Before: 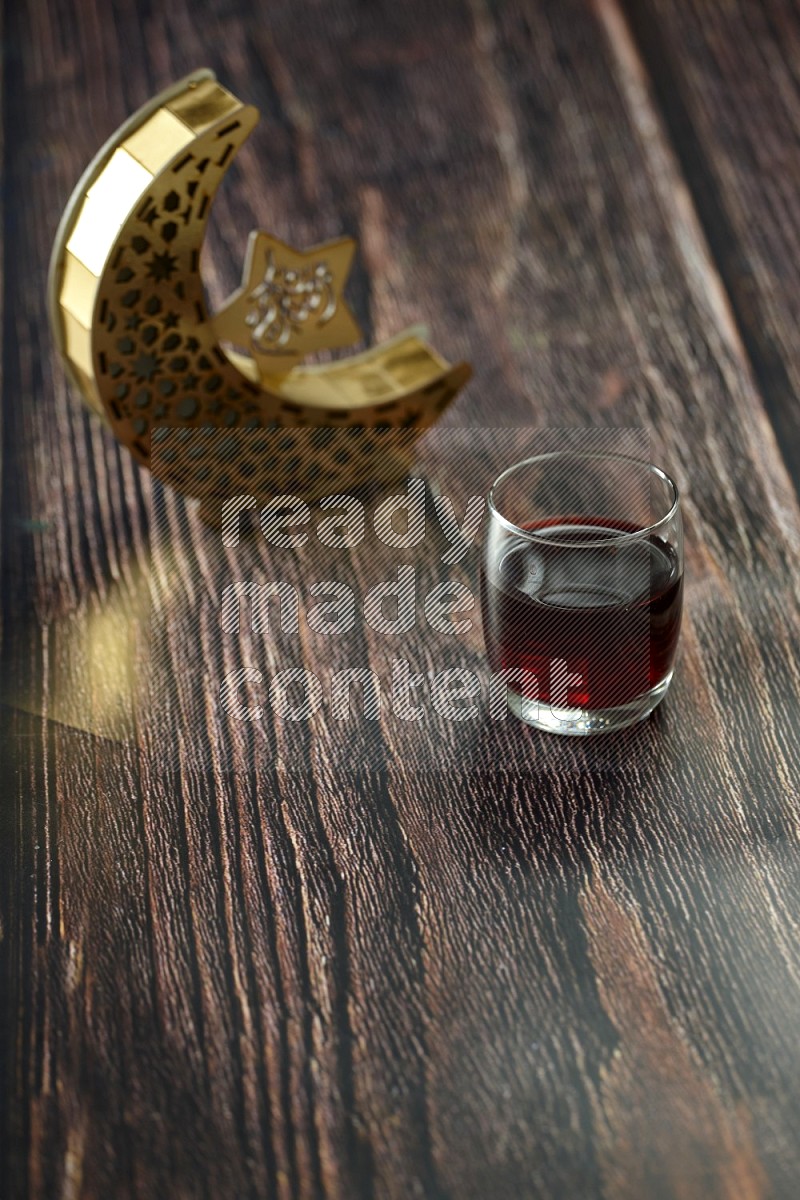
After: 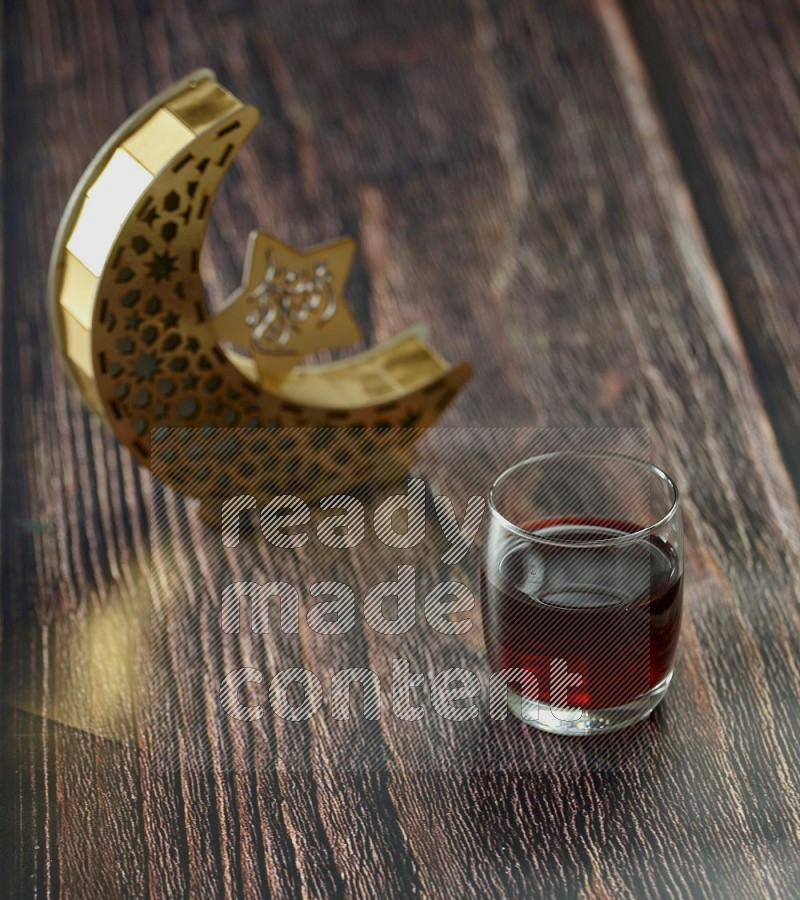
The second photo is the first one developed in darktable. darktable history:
crop: bottom 24.988%
color balance rgb: perceptual saturation grading › global saturation -0.31%, global vibrance -8%, contrast -13%, saturation formula JzAzBz (2021)
